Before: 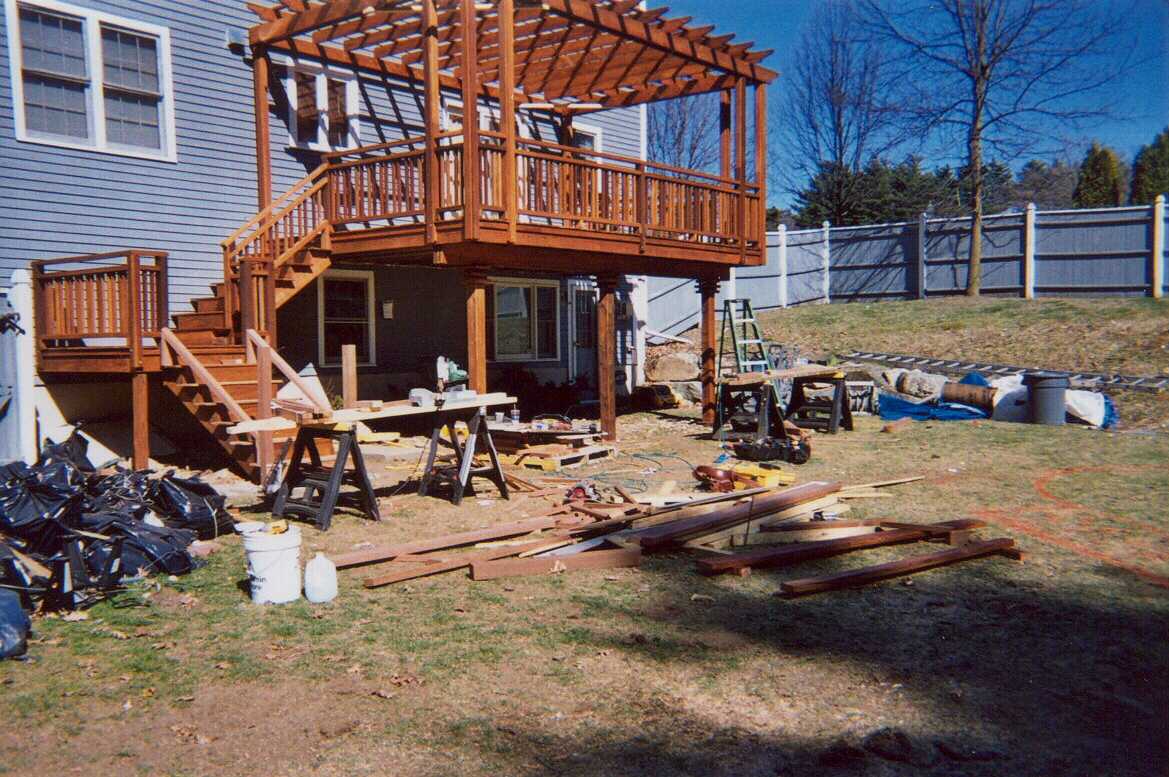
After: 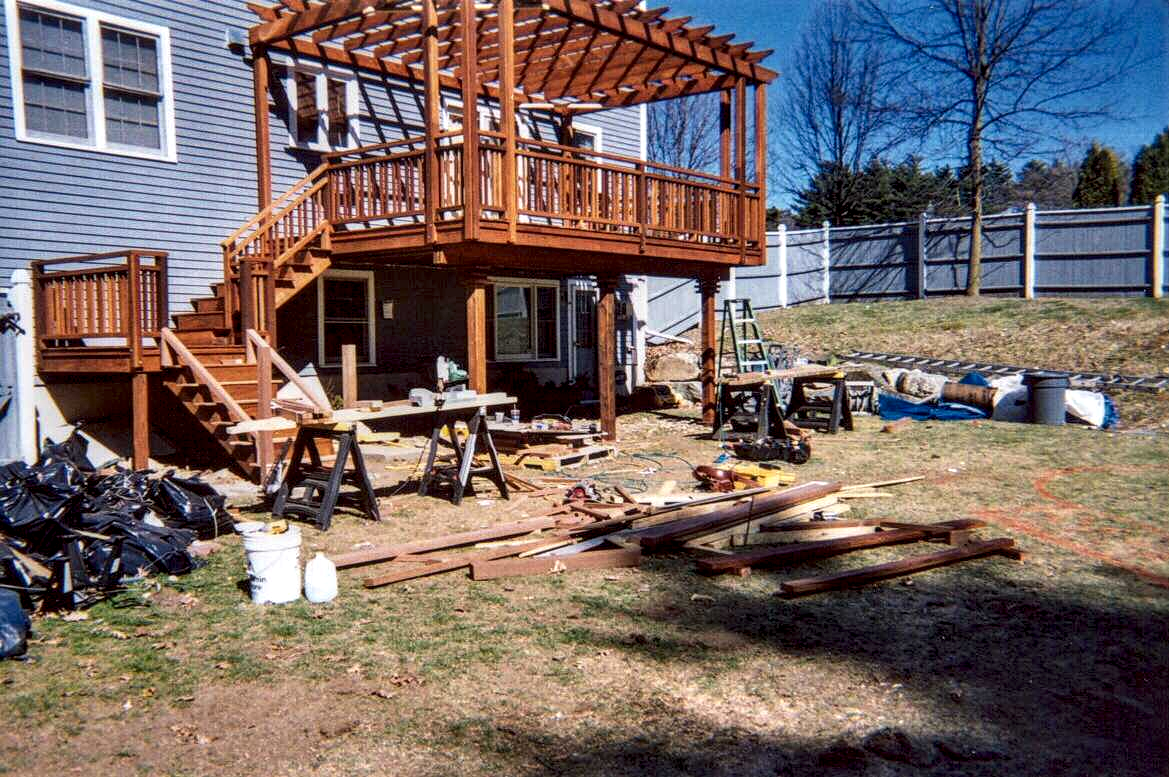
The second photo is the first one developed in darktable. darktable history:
exposure: exposure 0.087 EV, compensate highlight preservation false
local contrast: highlights 60%, shadows 61%, detail 160%
